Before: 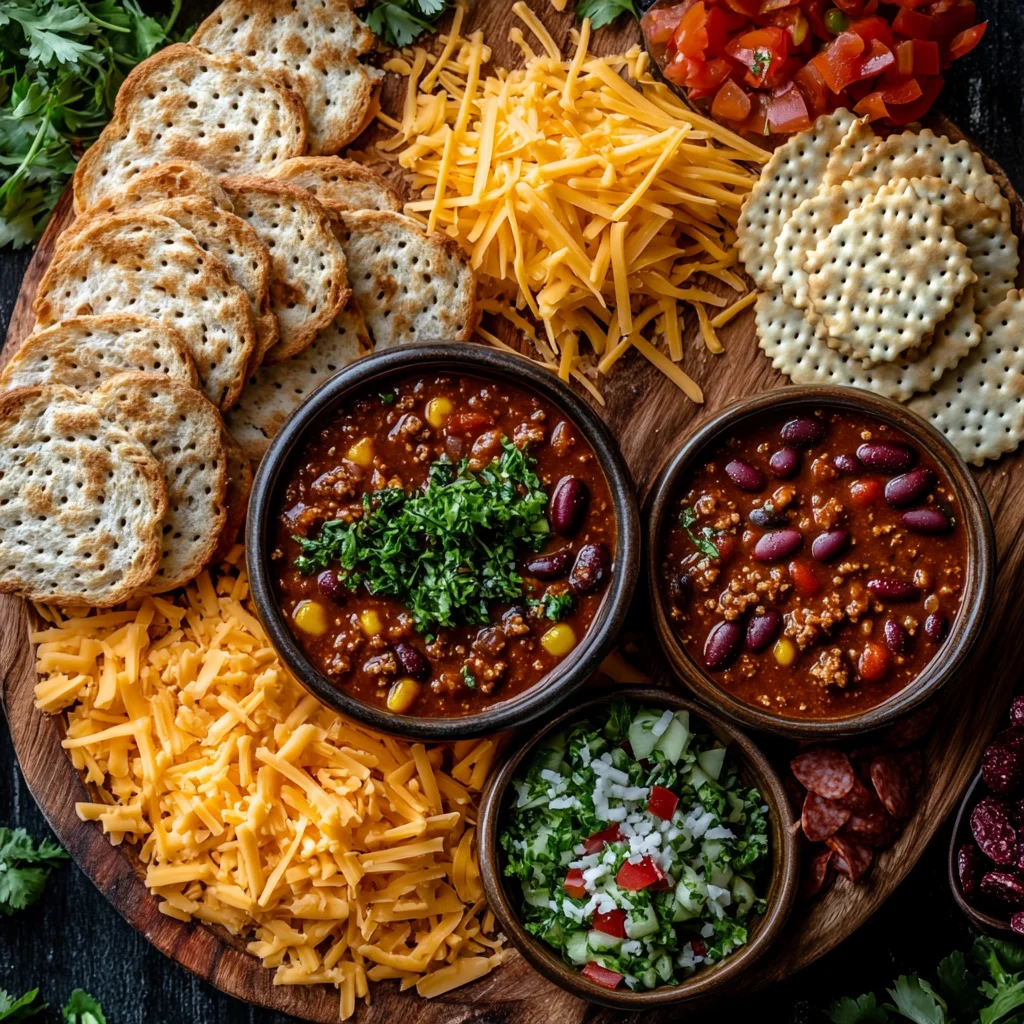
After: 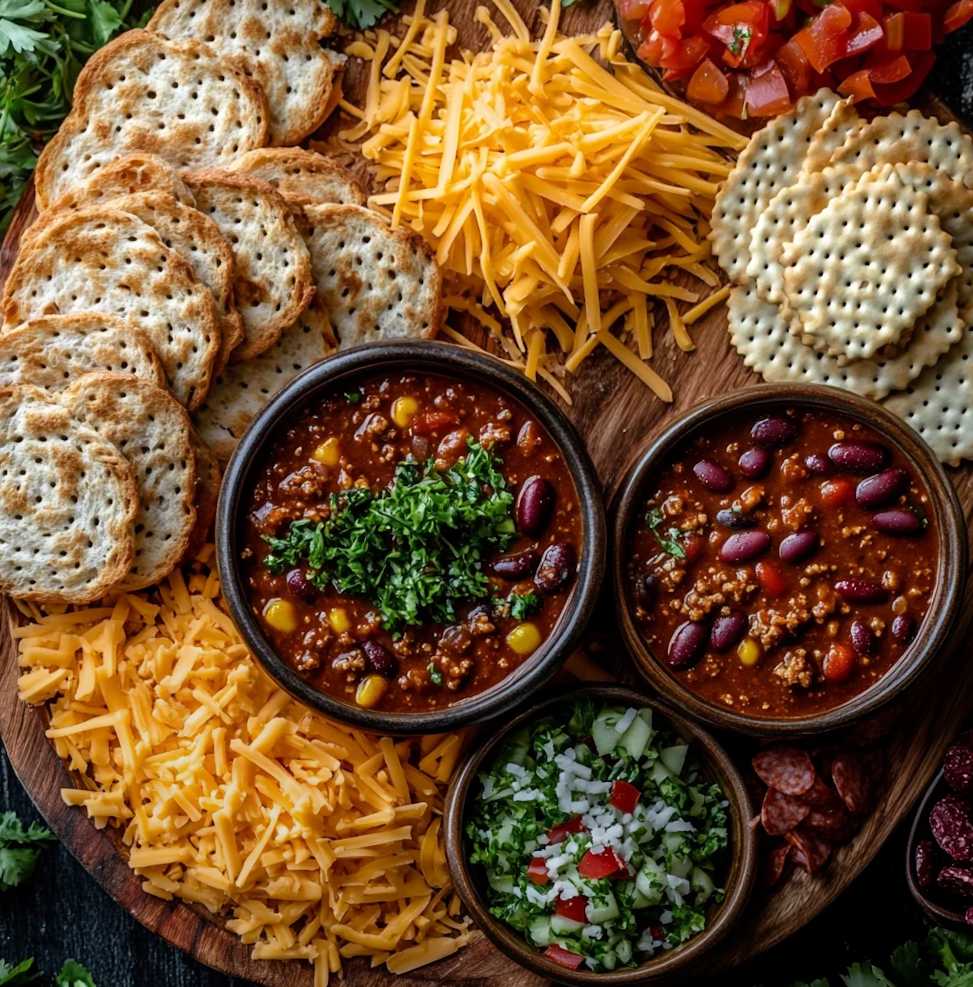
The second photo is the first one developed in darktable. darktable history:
graduated density: rotation -180°, offset 24.95
white balance: emerald 1
crop: top 1.049%, right 0.001%
rotate and perspective: rotation 0.074°, lens shift (vertical) 0.096, lens shift (horizontal) -0.041, crop left 0.043, crop right 0.952, crop top 0.024, crop bottom 0.979
